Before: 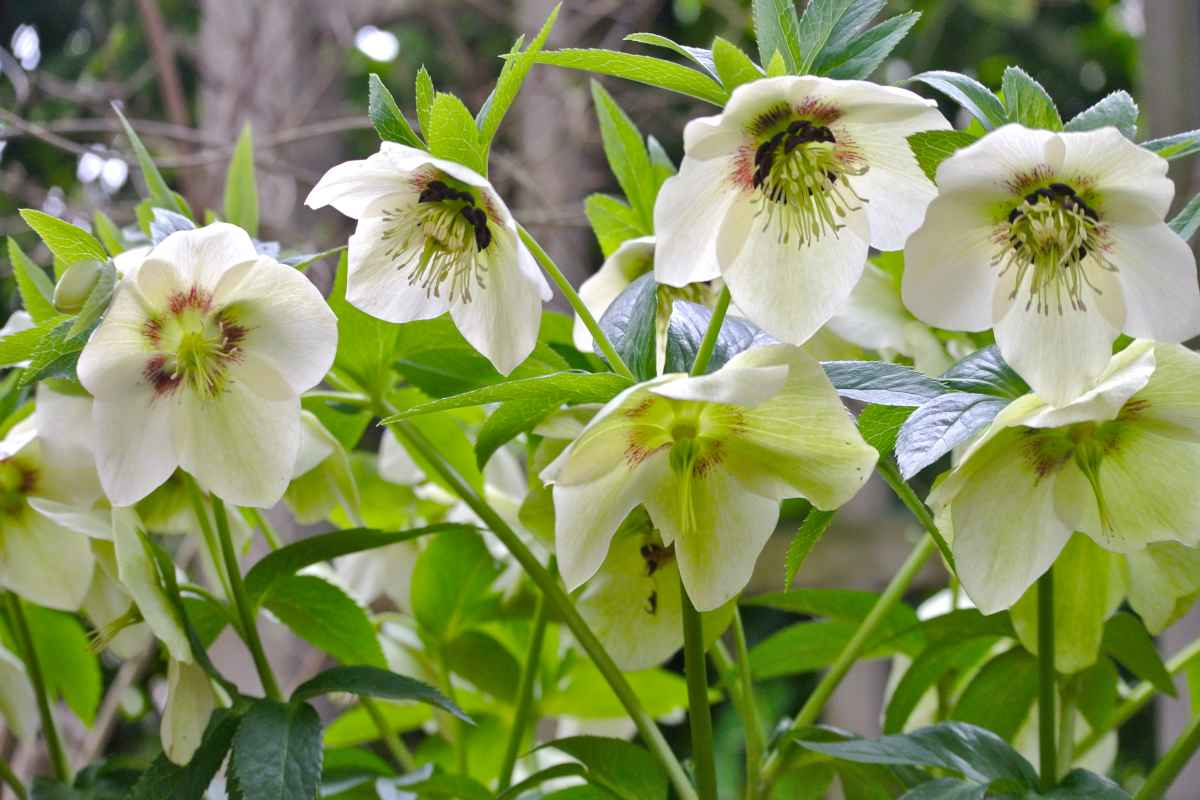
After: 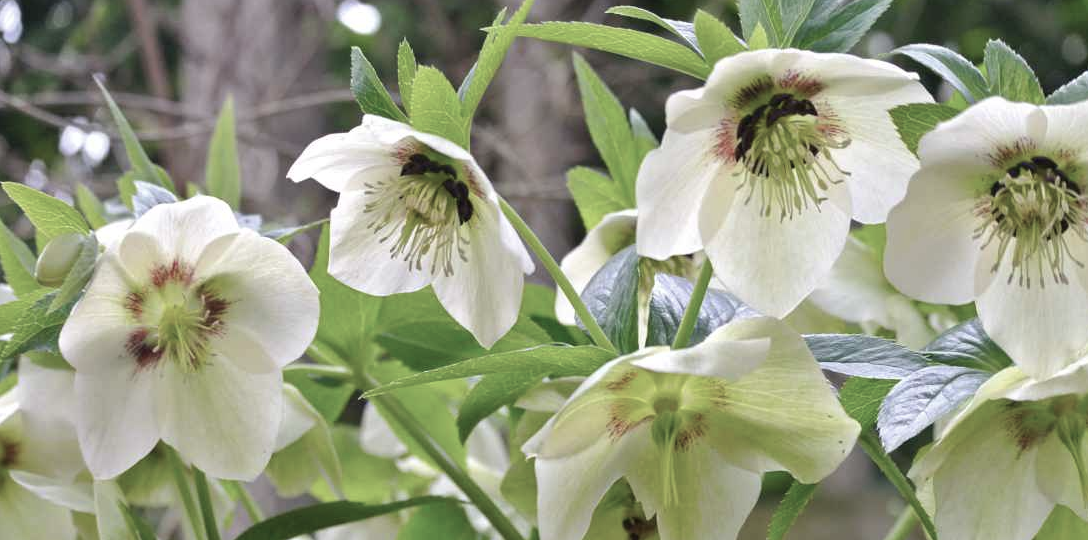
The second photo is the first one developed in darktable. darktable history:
color balance: input saturation 100.43%, contrast fulcrum 14.22%, output saturation 70.41%
crop: left 1.509%, top 3.452%, right 7.696%, bottom 28.452%
